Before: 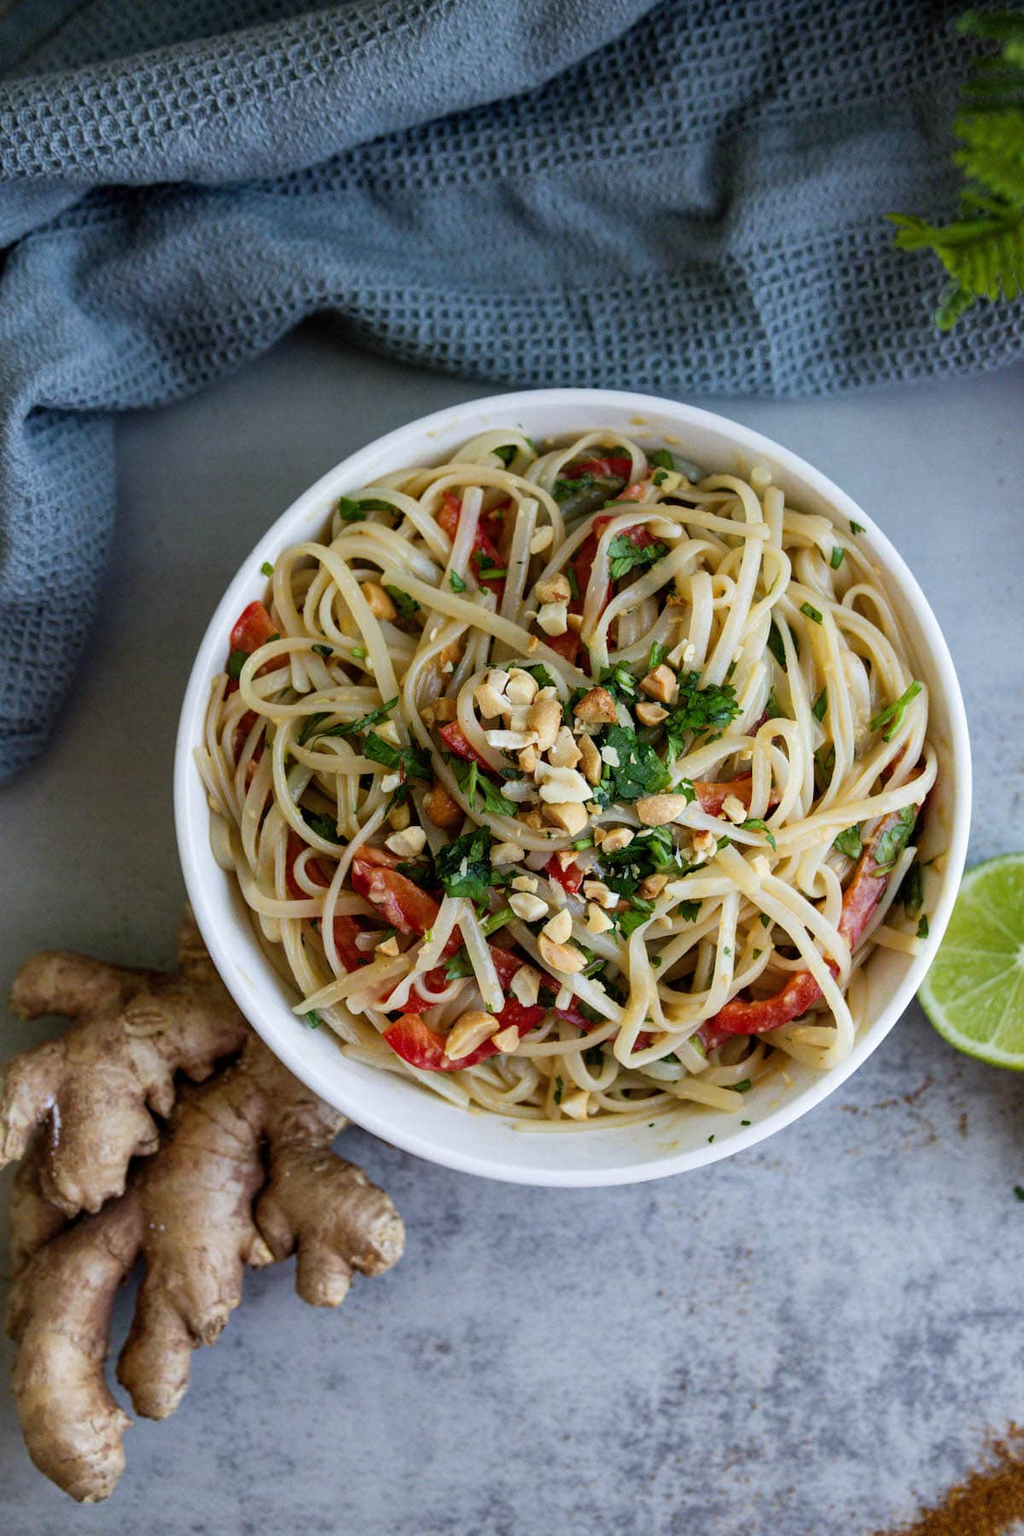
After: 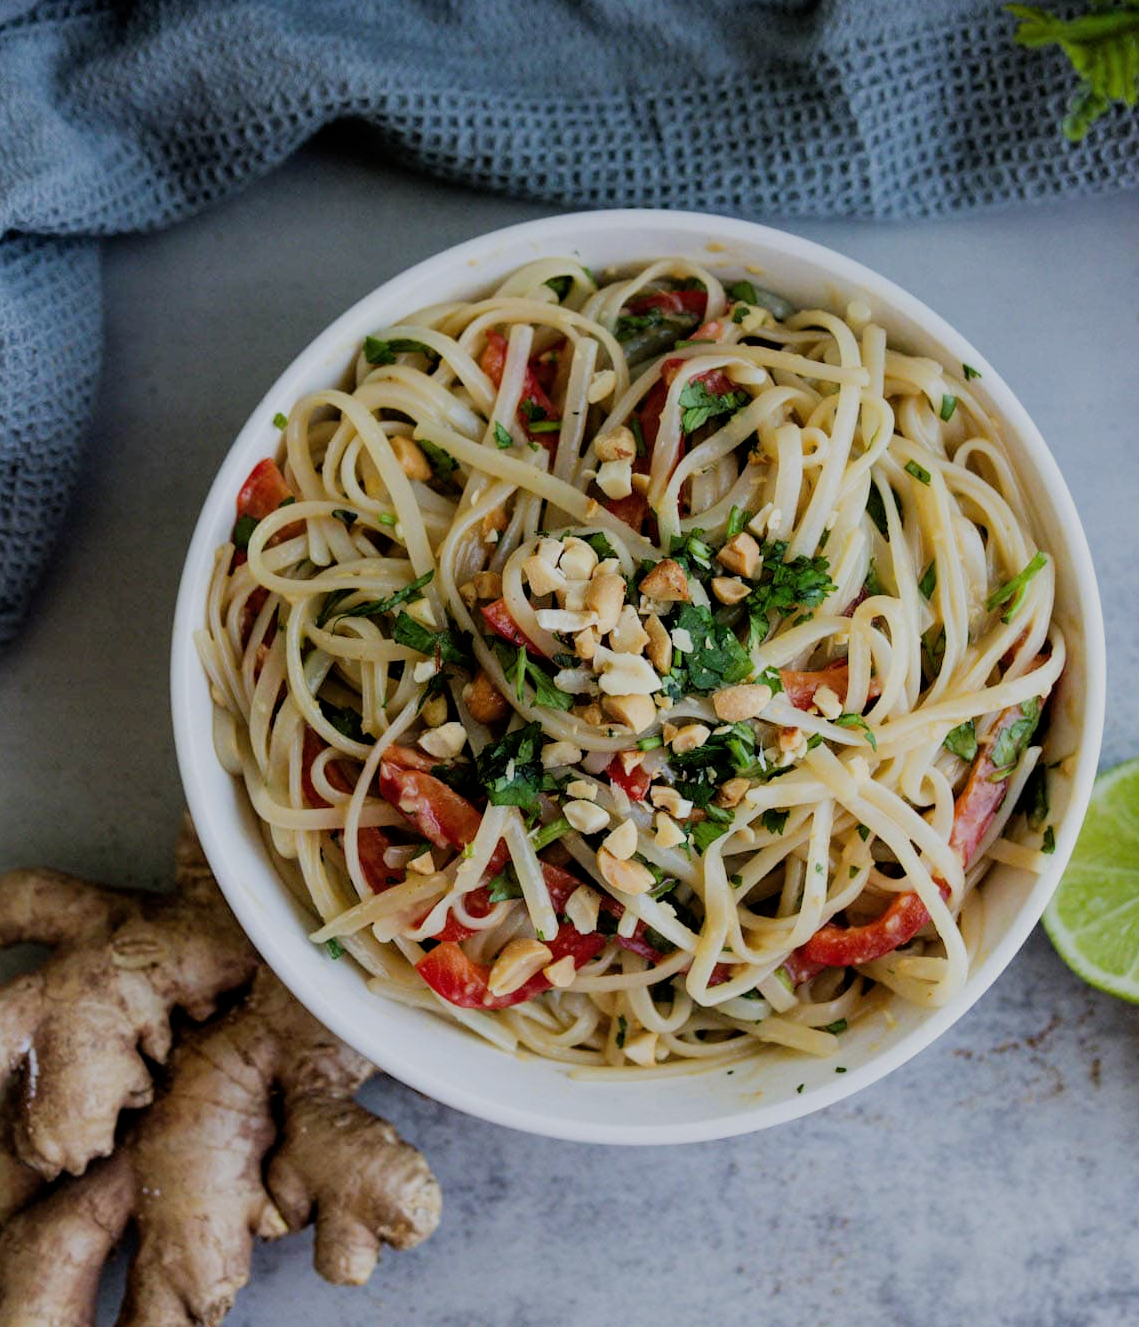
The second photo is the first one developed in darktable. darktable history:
crop and rotate: left 2.779%, top 13.692%, right 2.283%, bottom 12.573%
filmic rgb: black relative exposure -7.65 EV, white relative exposure 4.56 EV, threshold 6 EV, hardness 3.61, enable highlight reconstruction true
